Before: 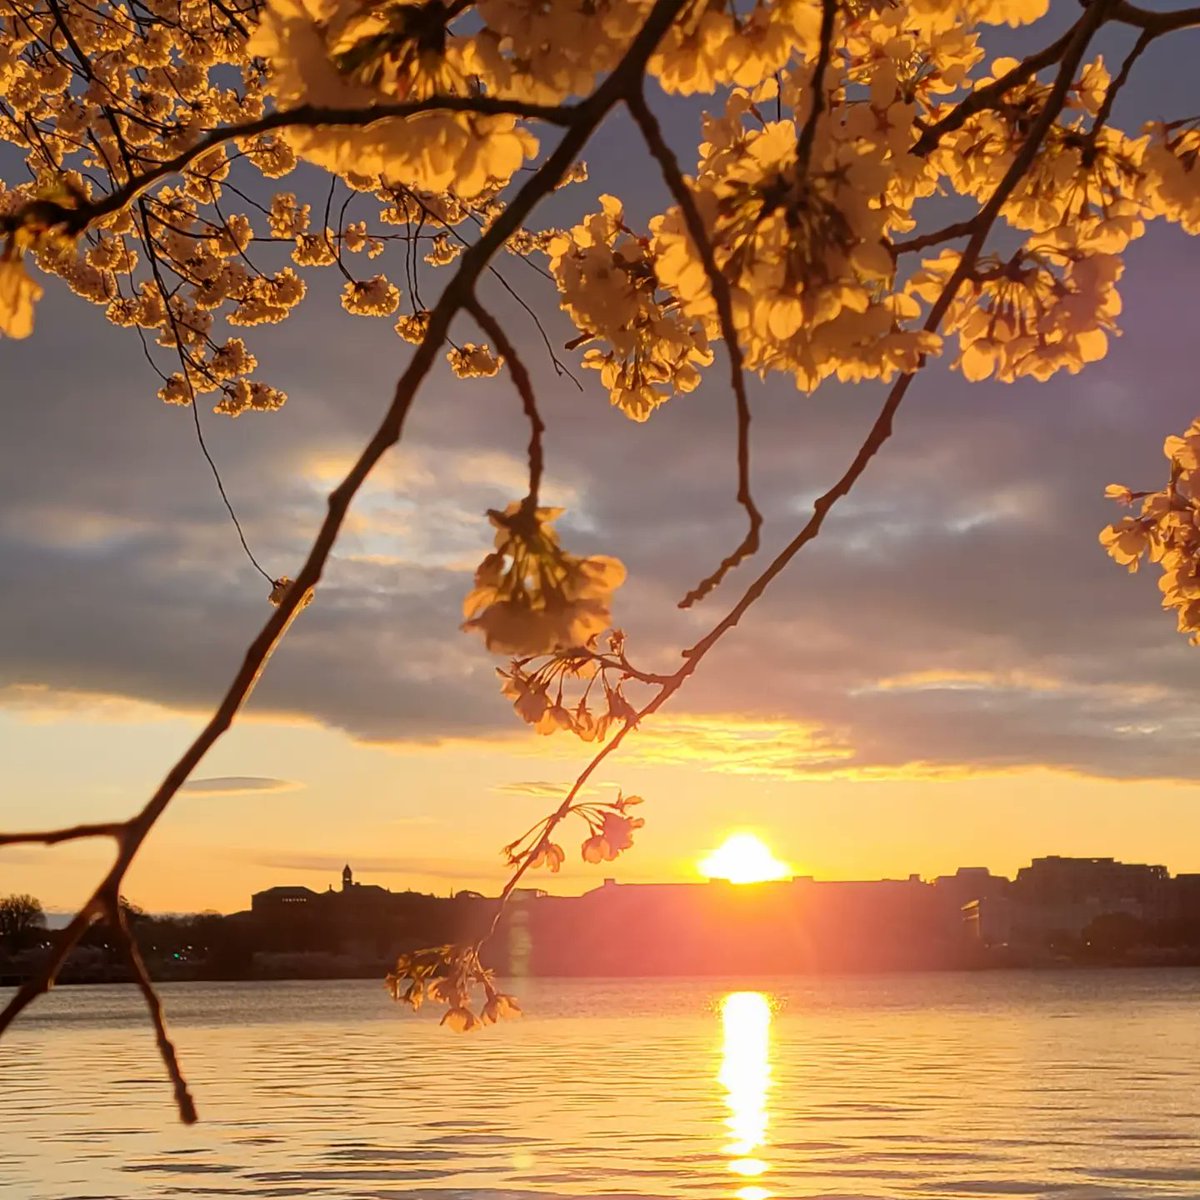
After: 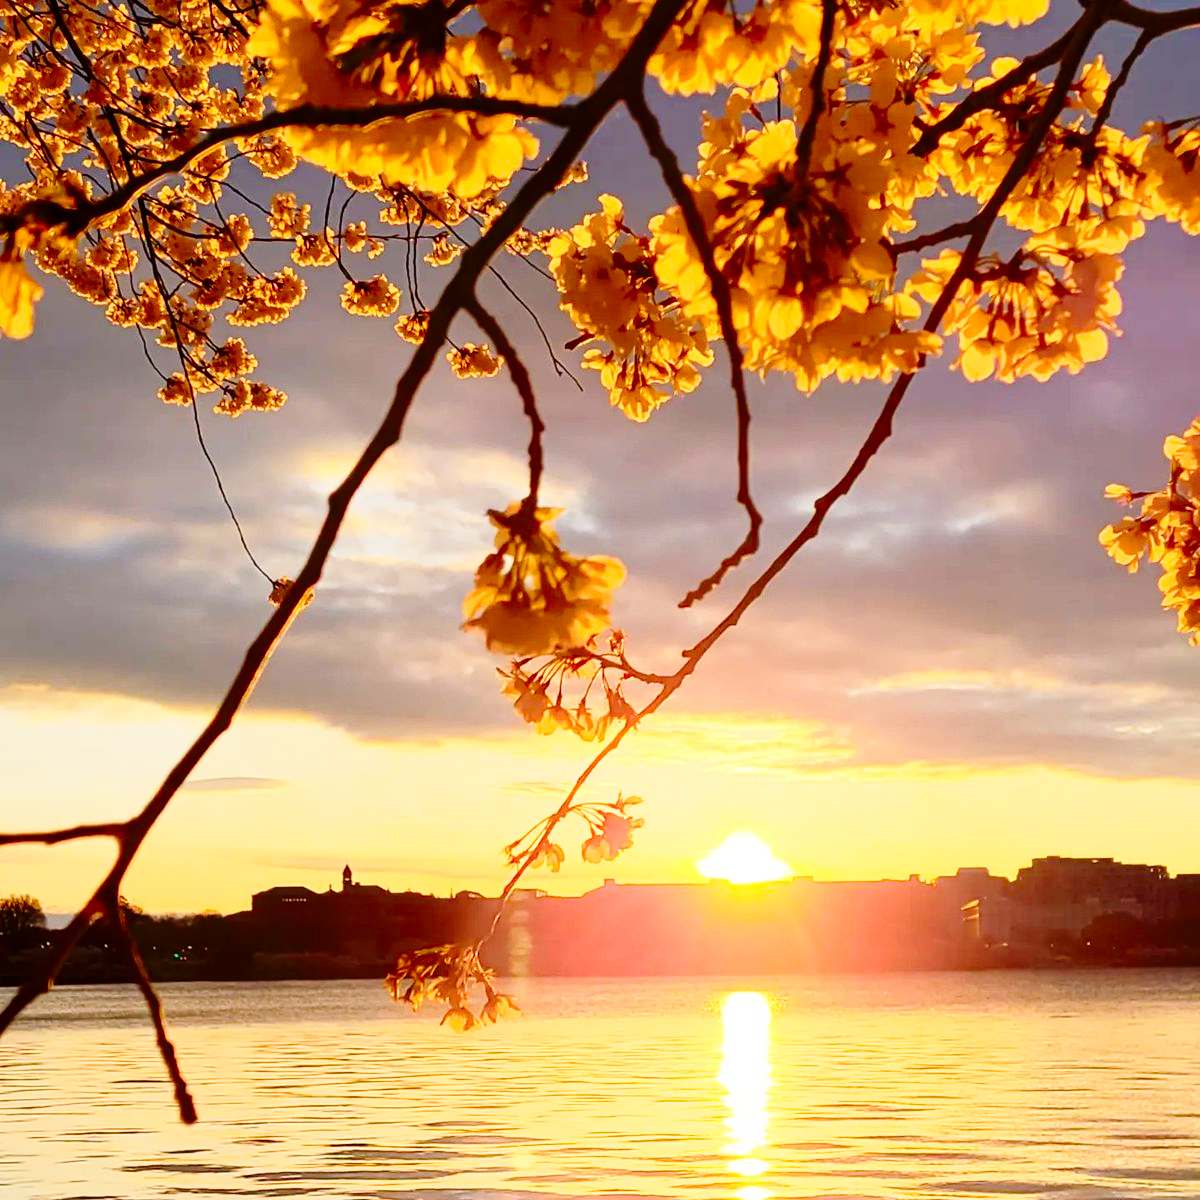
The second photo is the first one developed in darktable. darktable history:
contrast brightness saturation: contrast 0.13, brightness -0.05, saturation 0.16
base curve: curves: ch0 [(0, 0) (0.028, 0.03) (0.121, 0.232) (0.46, 0.748) (0.859, 0.968) (1, 1)], preserve colors none
